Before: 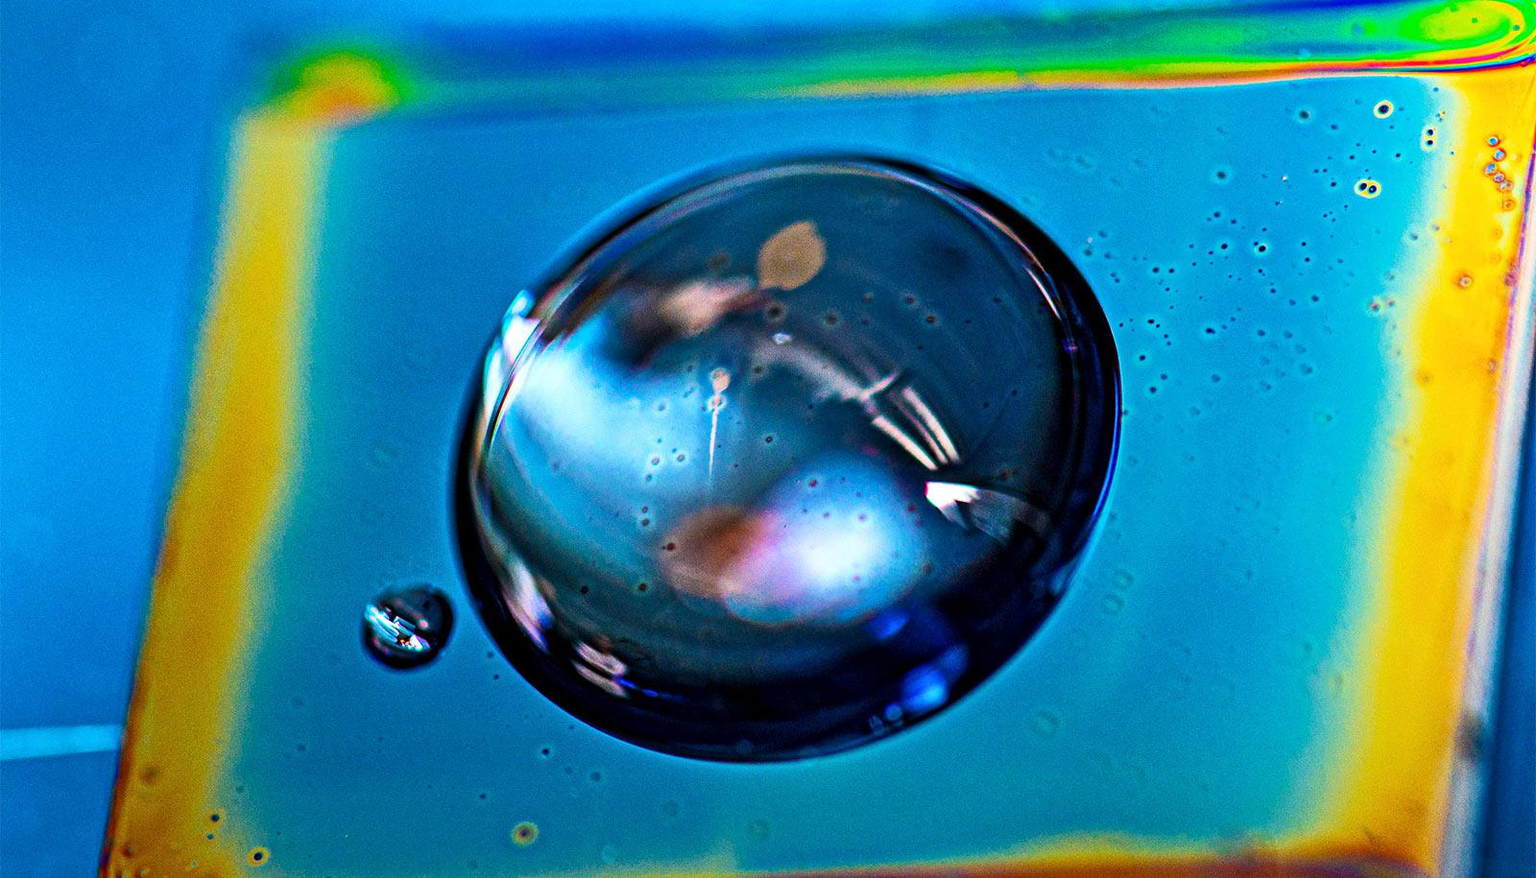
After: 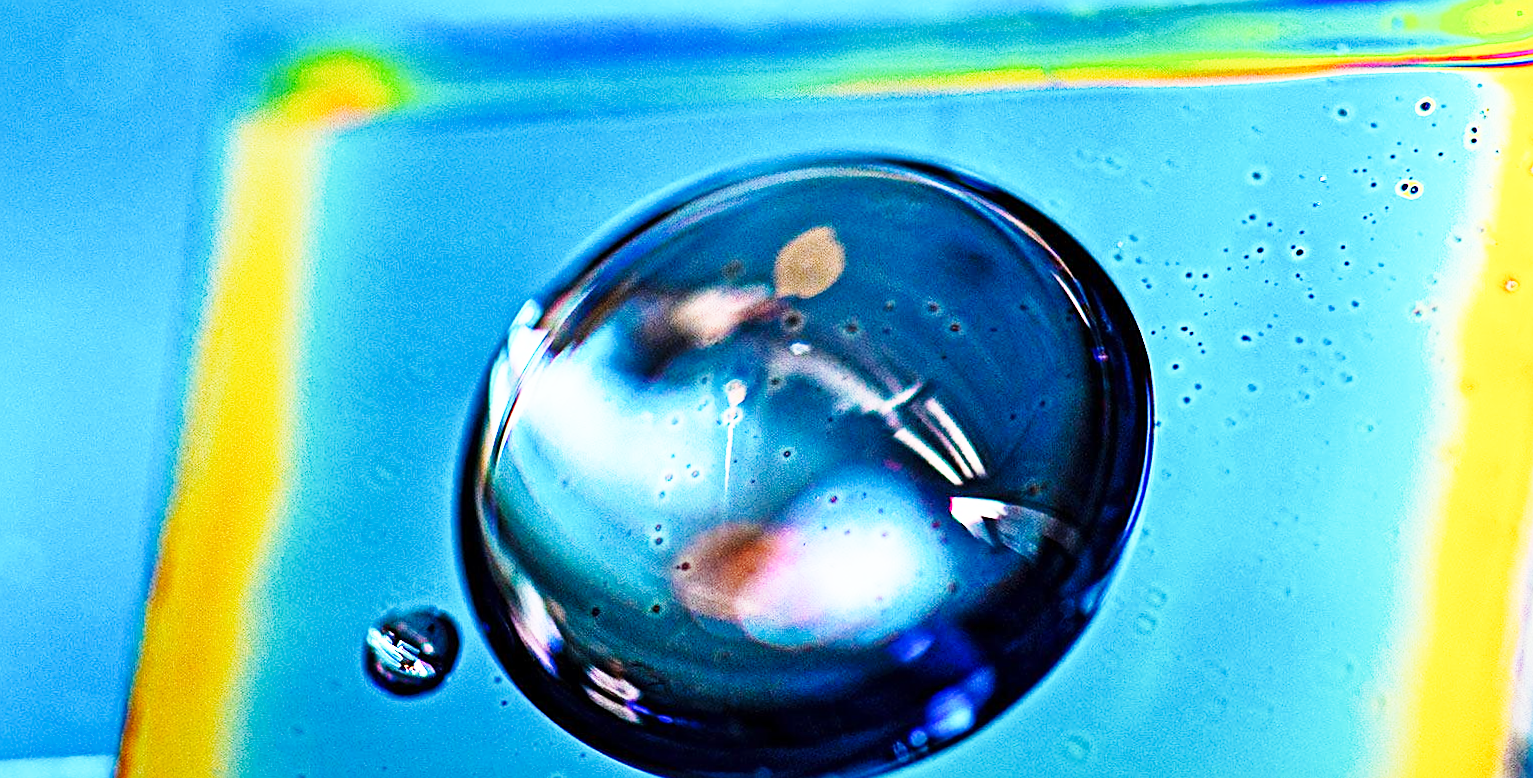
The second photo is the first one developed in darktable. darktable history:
base curve: curves: ch0 [(0, 0) (0.018, 0.026) (0.143, 0.37) (0.33, 0.731) (0.458, 0.853) (0.735, 0.965) (0.905, 0.986) (1, 1)], preserve colors none
crop and rotate: angle 0.313°, left 0.417%, right 2.852%, bottom 14.16%
sharpen: on, module defaults
